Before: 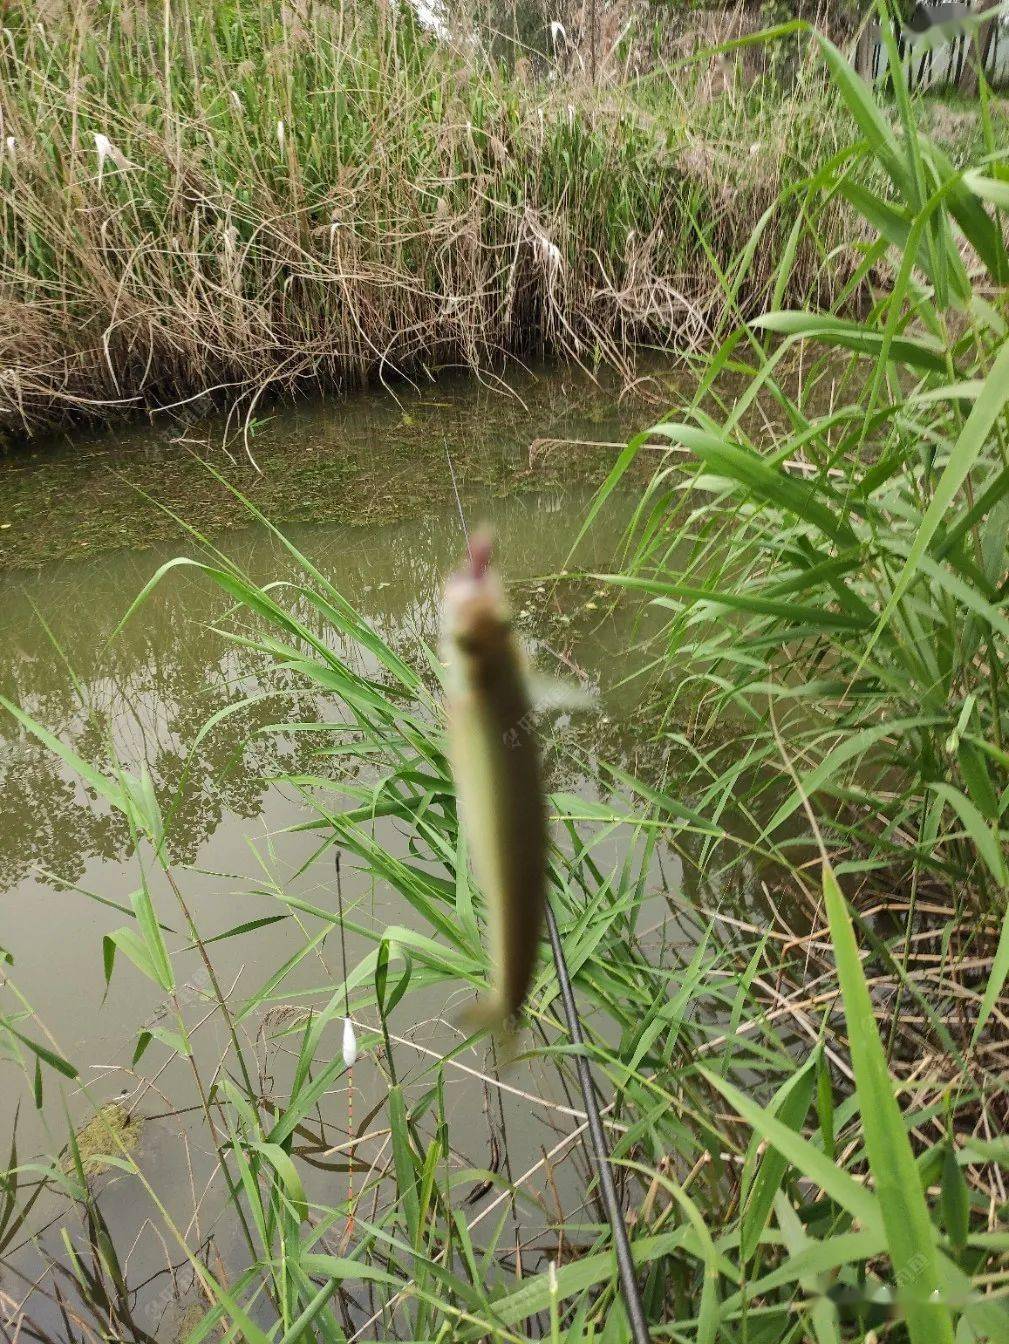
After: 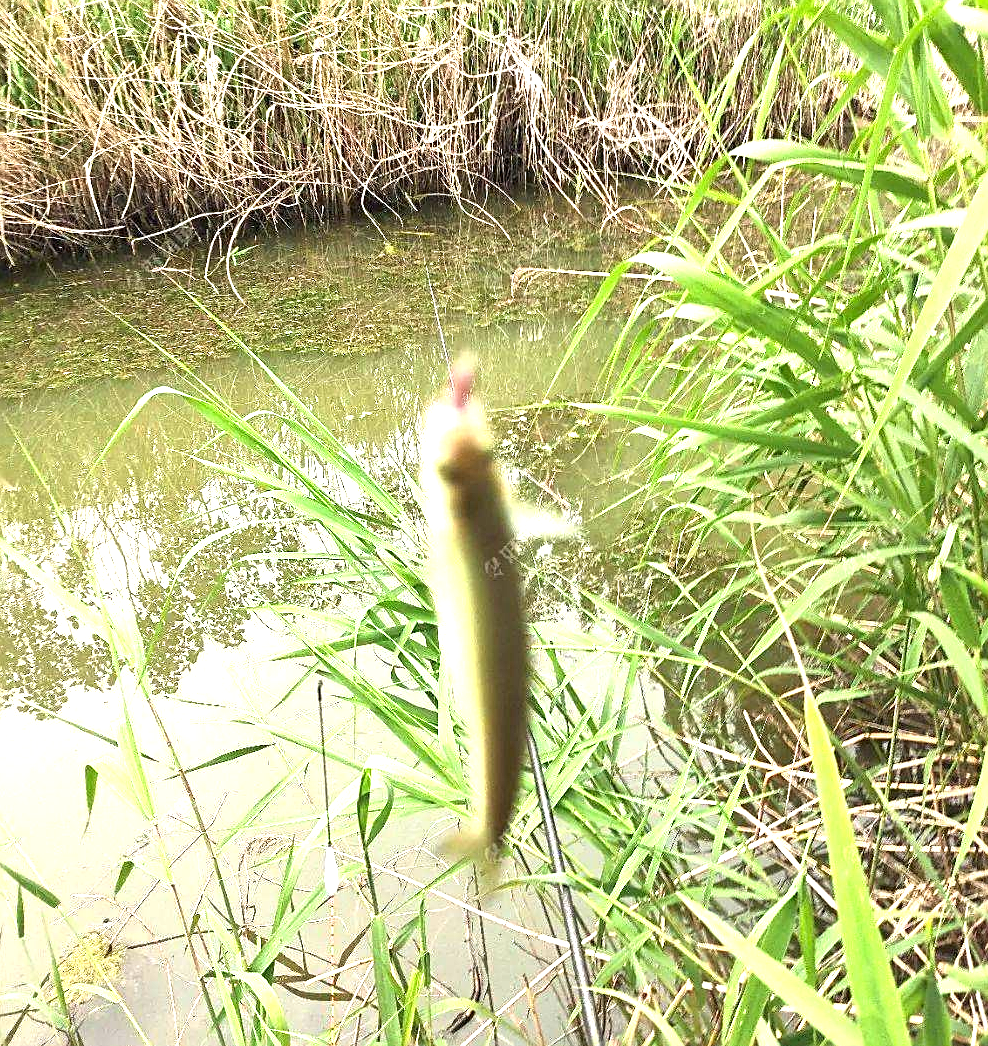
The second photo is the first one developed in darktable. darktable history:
exposure: black level correction 0, exposure 1.665 EV, compensate highlight preservation false
crop and rotate: left 1.834%, top 12.755%, right 0.23%, bottom 9.414%
sharpen: on, module defaults
